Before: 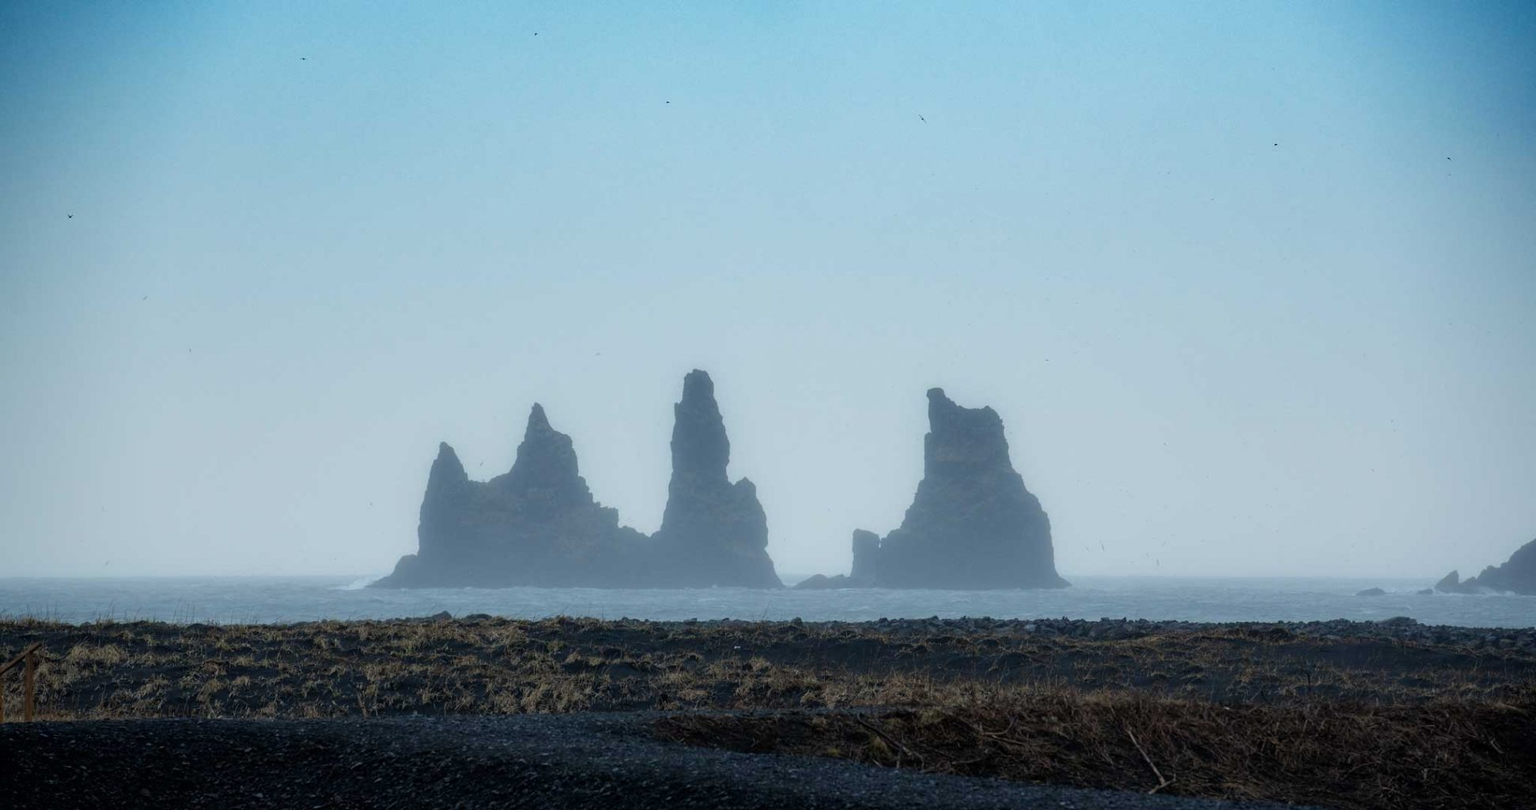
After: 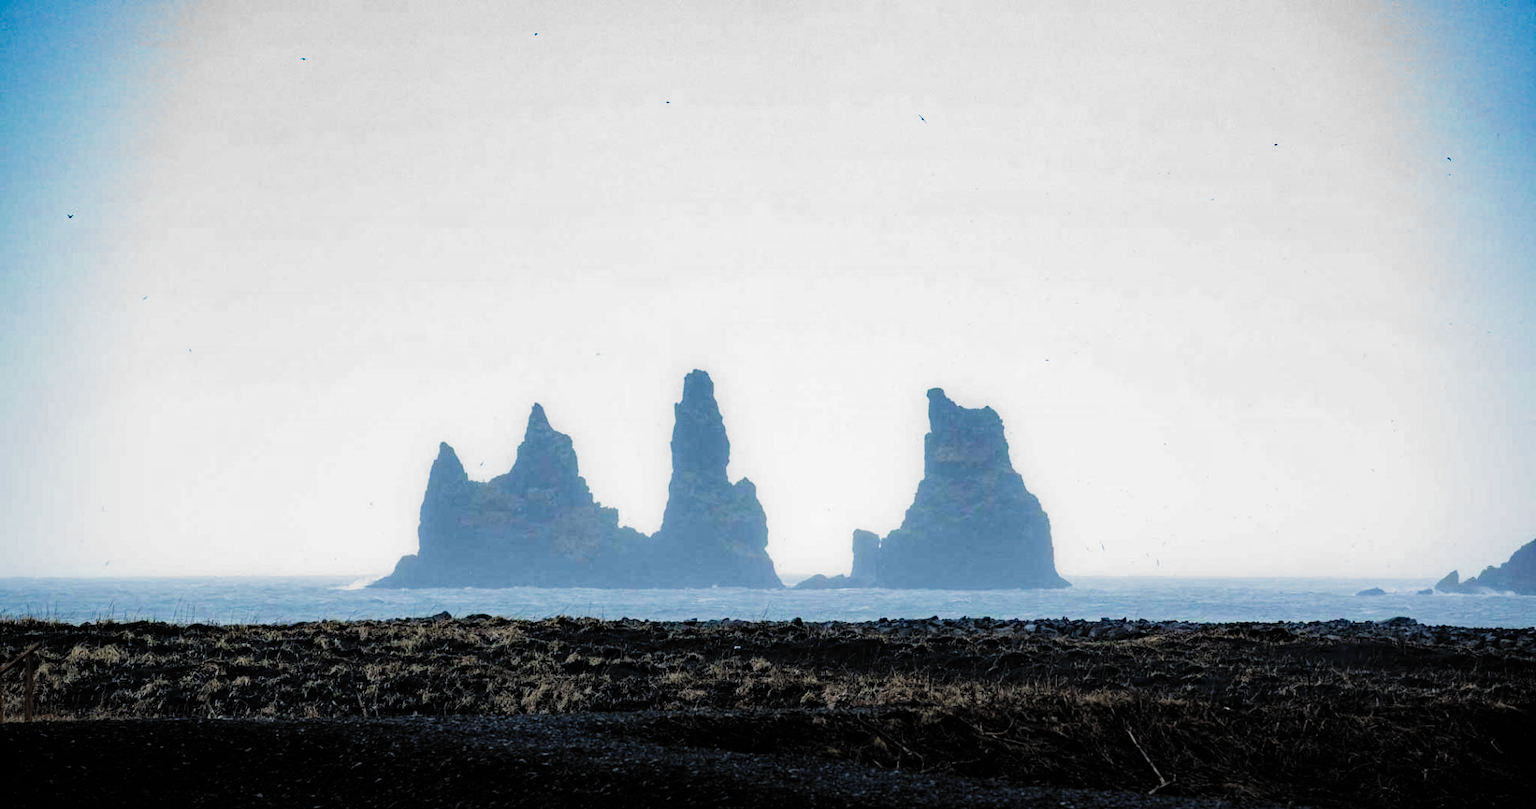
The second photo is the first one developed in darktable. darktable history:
filmic rgb: black relative exposure -7.65 EV, white relative exposure 3.95 EV, hardness 4.02, contrast 1.099, highlights saturation mix -30.3%, add noise in highlights 0.001, color science v3 (2019), use custom middle-gray values true, iterations of high-quality reconstruction 0, contrast in highlights soft
haze removal: strength 0.53, distance 0.923, compatibility mode true, adaptive false
tone equalizer: -8 EV -0.769 EV, -7 EV -0.685 EV, -6 EV -0.572 EV, -5 EV -0.415 EV, -3 EV 0.404 EV, -2 EV 0.6 EV, -1 EV 0.687 EV, +0 EV 0.771 EV
levels: levels [0, 0.435, 0.917]
